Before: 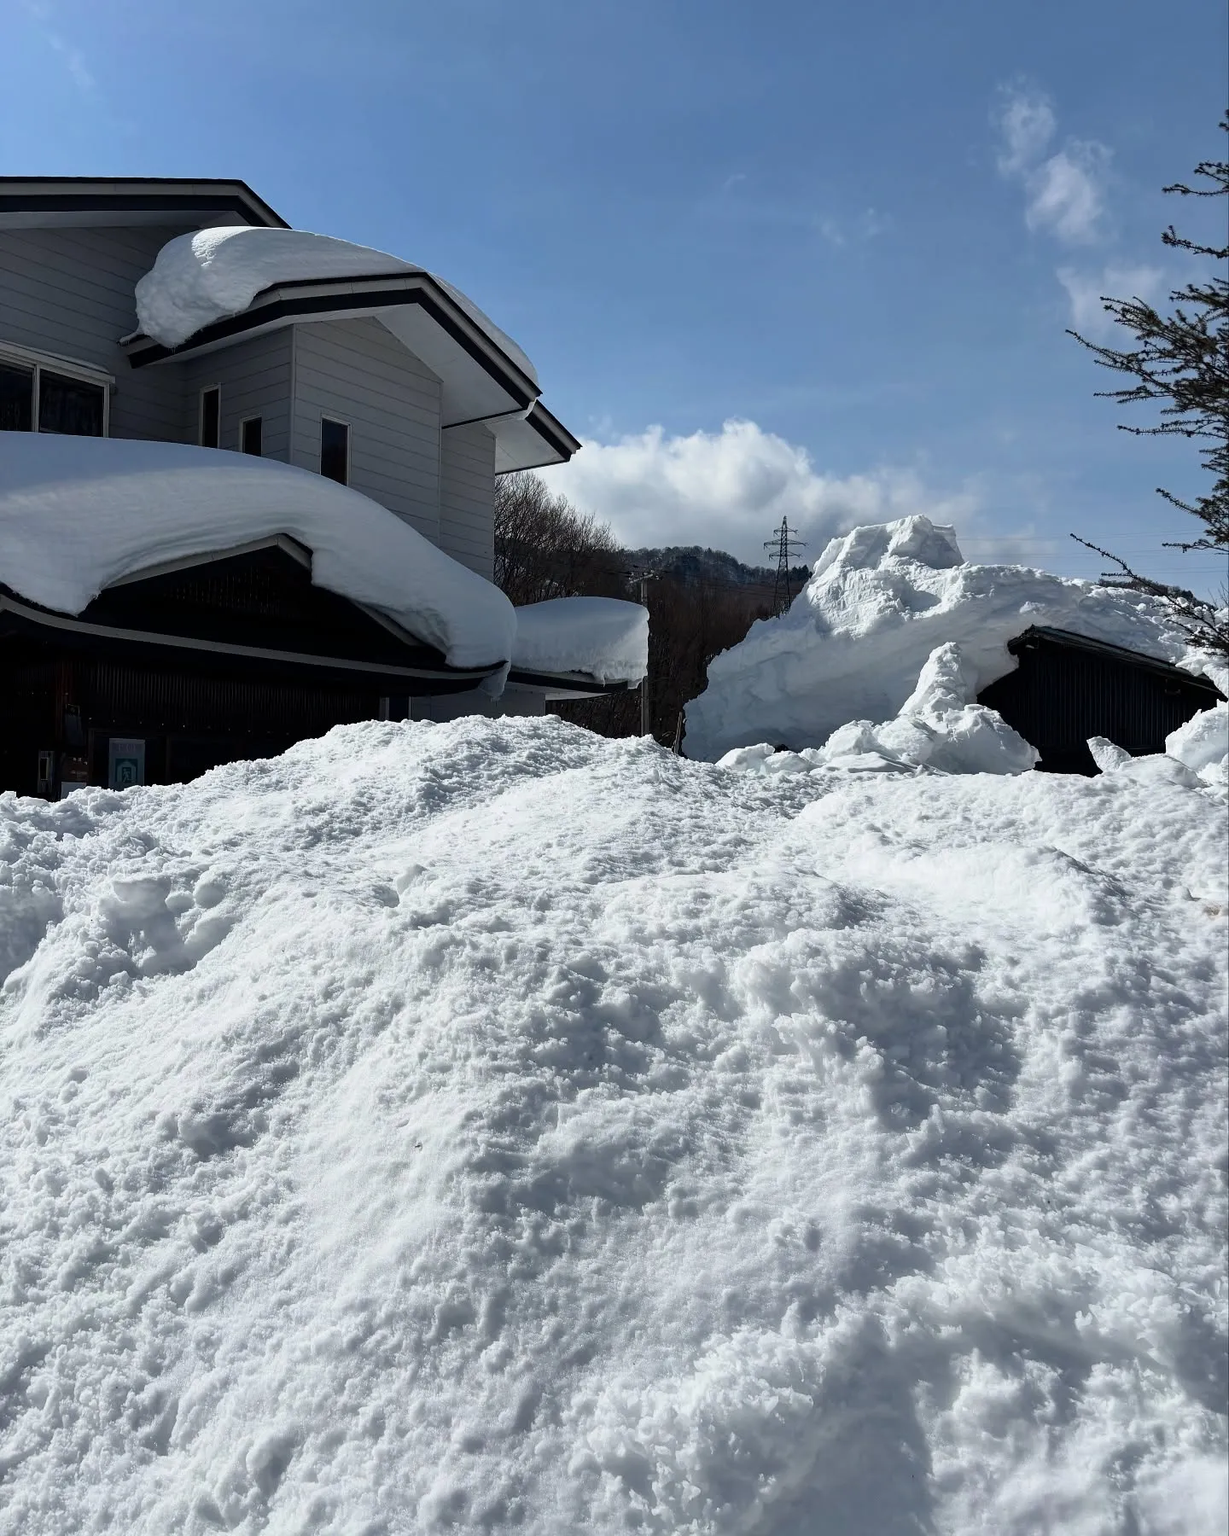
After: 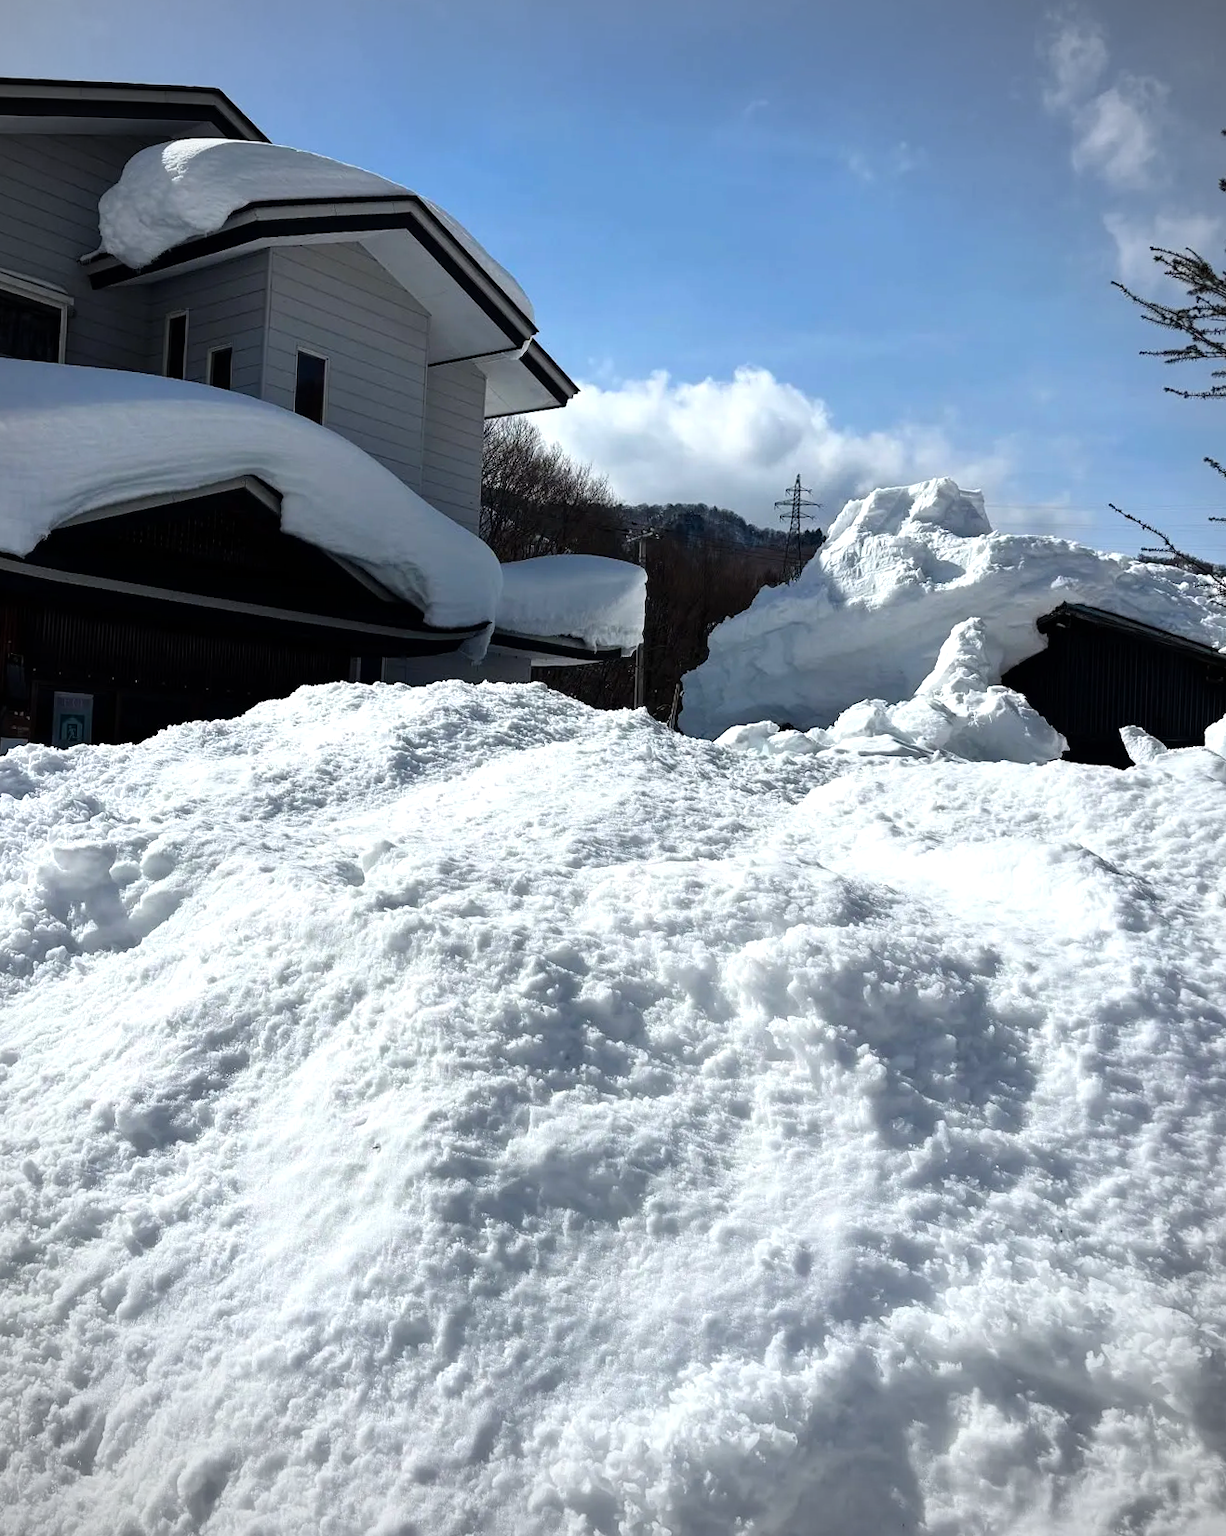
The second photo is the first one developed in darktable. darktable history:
crop and rotate: angle -1.9°, left 3.095%, top 3.902%, right 1.574%, bottom 0.572%
contrast brightness saturation: contrast 0.037, saturation 0.162
tone equalizer: -8 EV -0.448 EV, -7 EV -0.375 EV, -6 EV -0.318 EV, -5 EV -0.191 EV, -3 EV 0.253 EV, -2 EV 0.304 EV, -1 EV 0.397 EV, +0 EV 0.387 EV
vignetting: saturation -0.642
